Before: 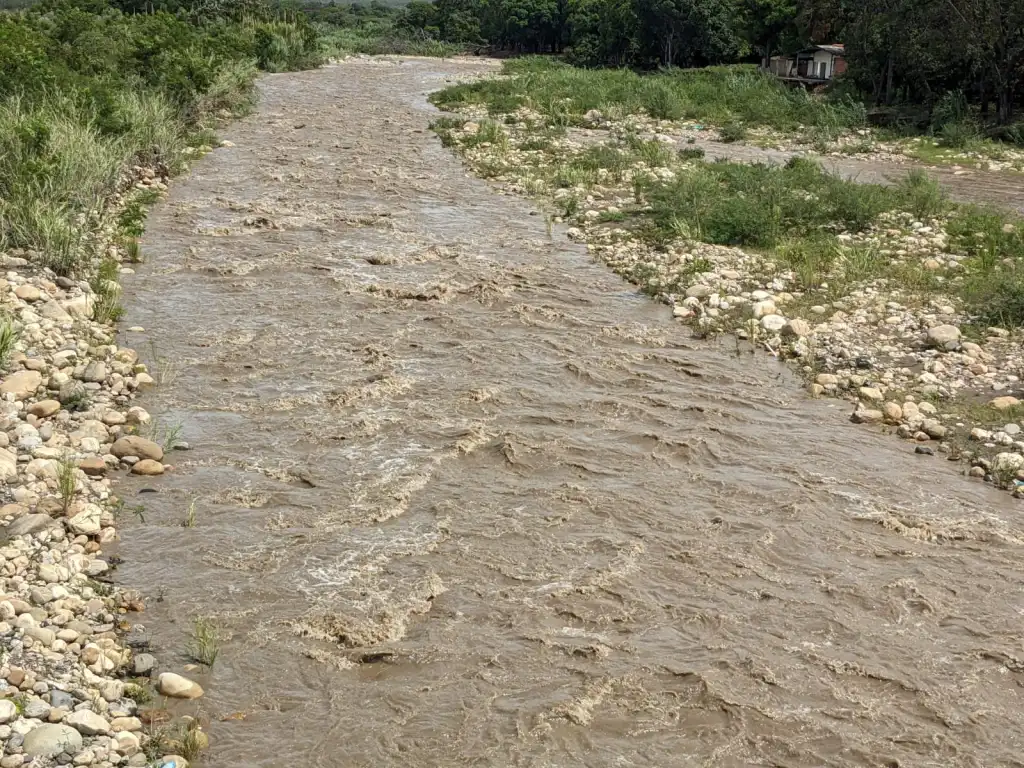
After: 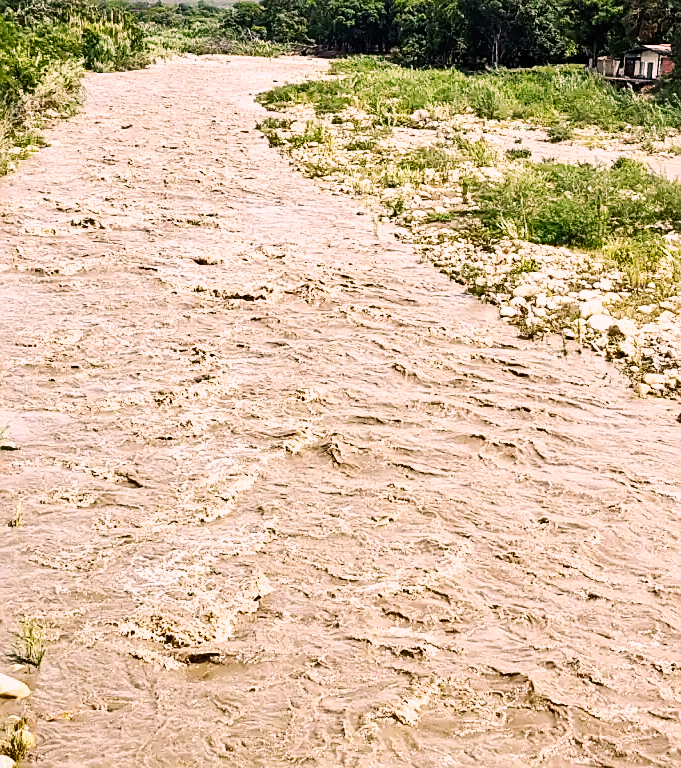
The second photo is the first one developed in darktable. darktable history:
sharpen: on, module defaults
tone equalizer: edges refinement/feathering 500, mask exposure compensation -1.57 EV, preserve details guided filter
color correction: highlights a* 12.41, highlights b* 5.57
crop: left 16.98%, right 16.466%
exposure: exposure 0.201 EV, compensate highlight preservation false
base curve: curves: ch0 [(0, 0) (0.007, 0.004) (0.027, 0.03) (0.046, 0.07) (0.207, 0.54) (0.442, 0.872) (0.673, 0.972) (1, 1)], preserve colors none
shadows and highlights: low approximation 0.01, soften with gaussian
